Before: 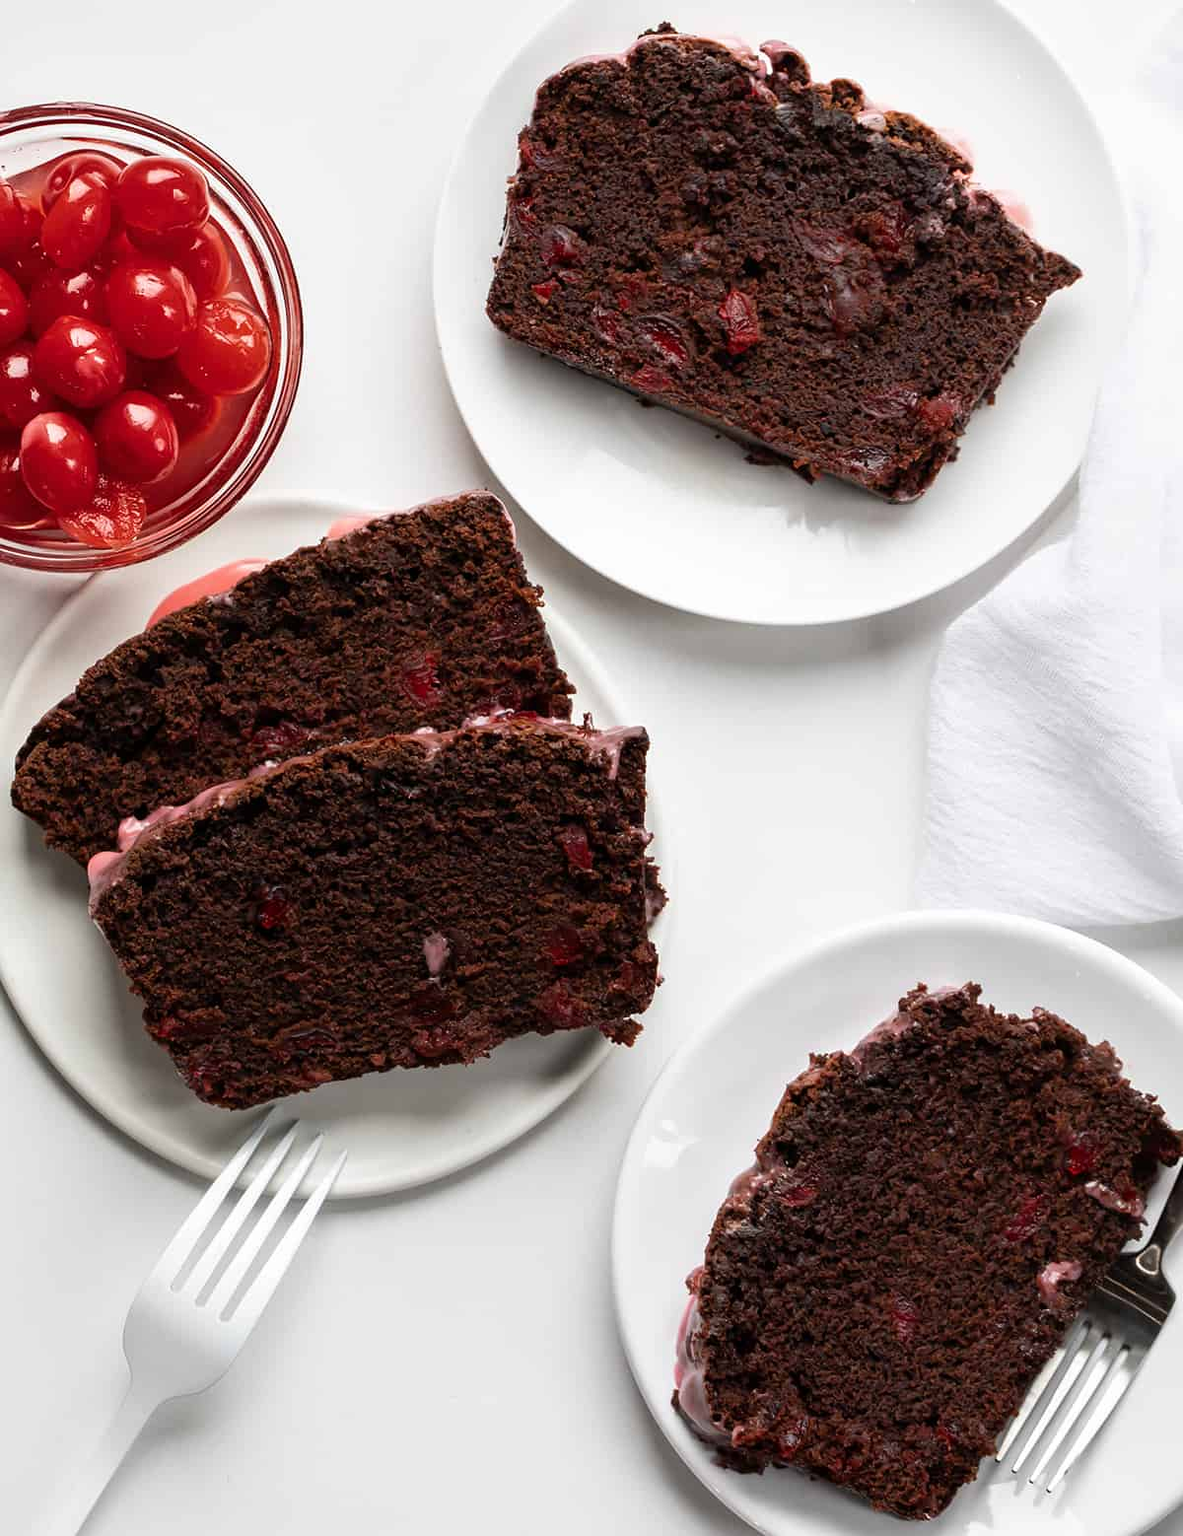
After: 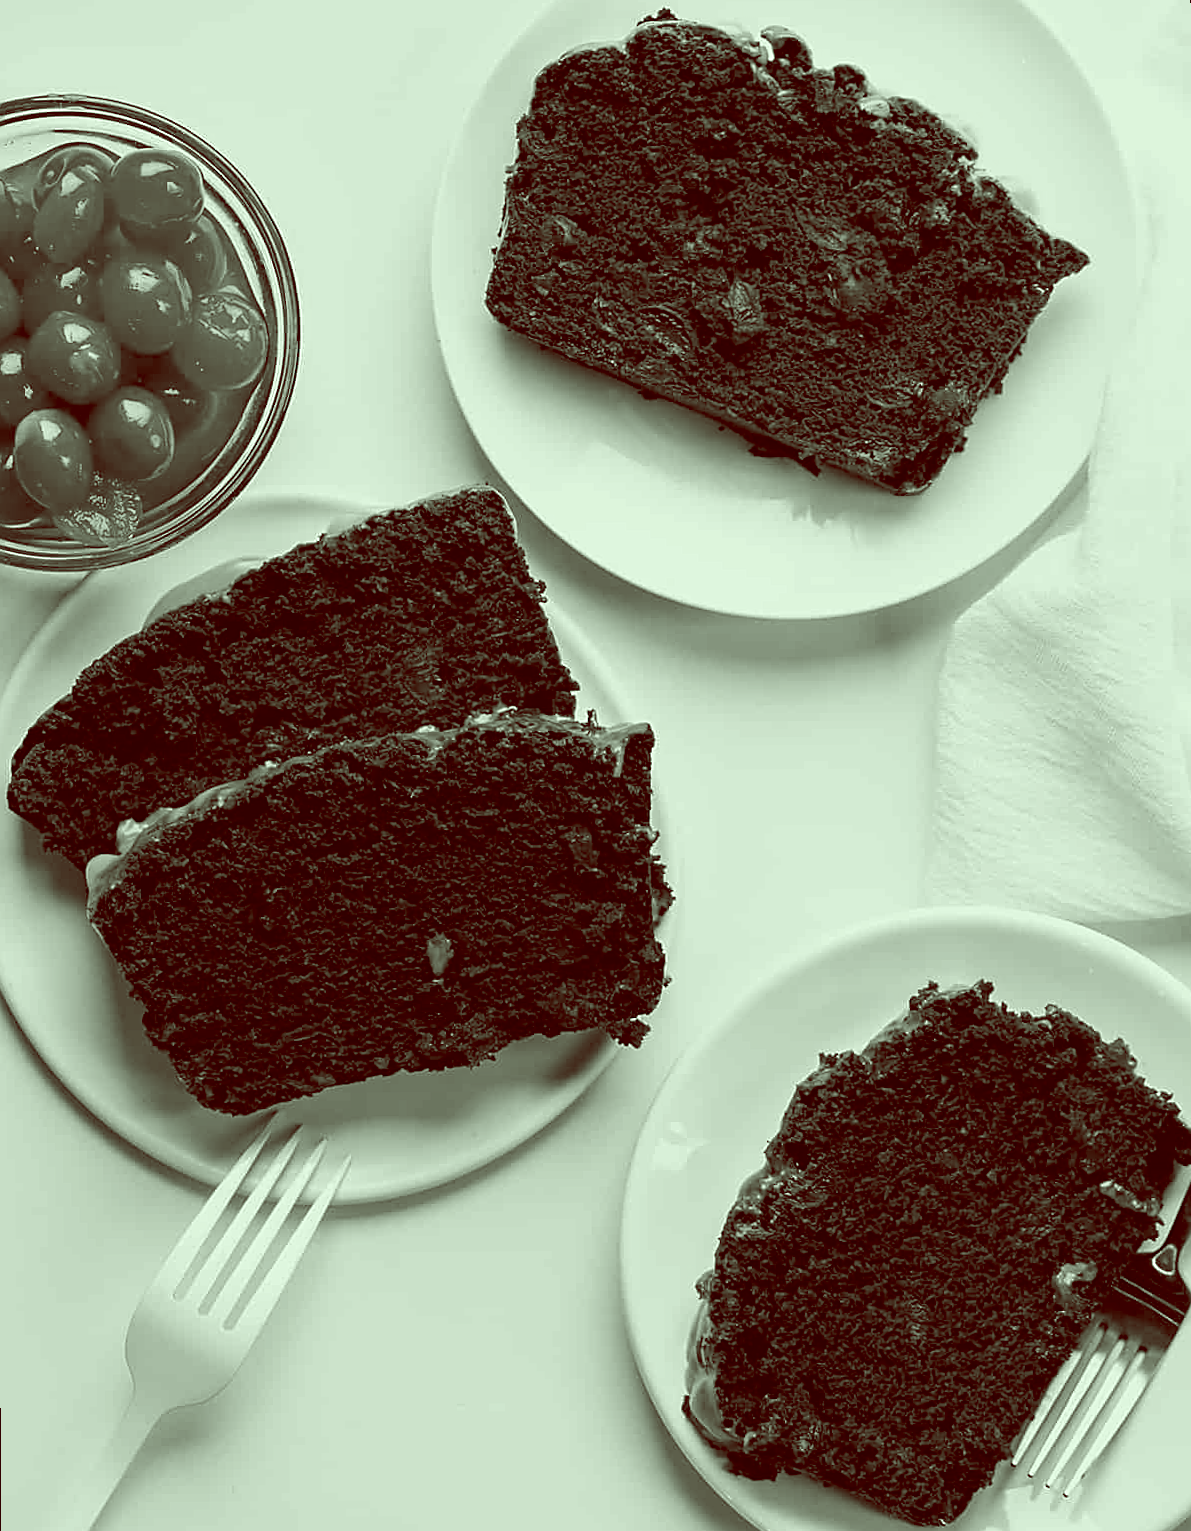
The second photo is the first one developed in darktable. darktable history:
color balance: lift [1, 1.015, 0.987, 0.985], gamma [1, 0.959, 1.042, 0.958], gain [0.927, 0.938, 1.072, 0.928], contrast 1.5%
color calibration: output gray [0.28, 0.41, 0.31, 0], gray › normalize channels true, illuminant same as pipeline (D50), adaptation XYZ, x 0.346, y 0.359, gamut compression 0
sharpen: on, module defaults
rotate and perspective: rotation -0.45°, automatic cropping original format, crop left 0.008, crop right 0.992, crop top 0.012, crop bottom 0.988
